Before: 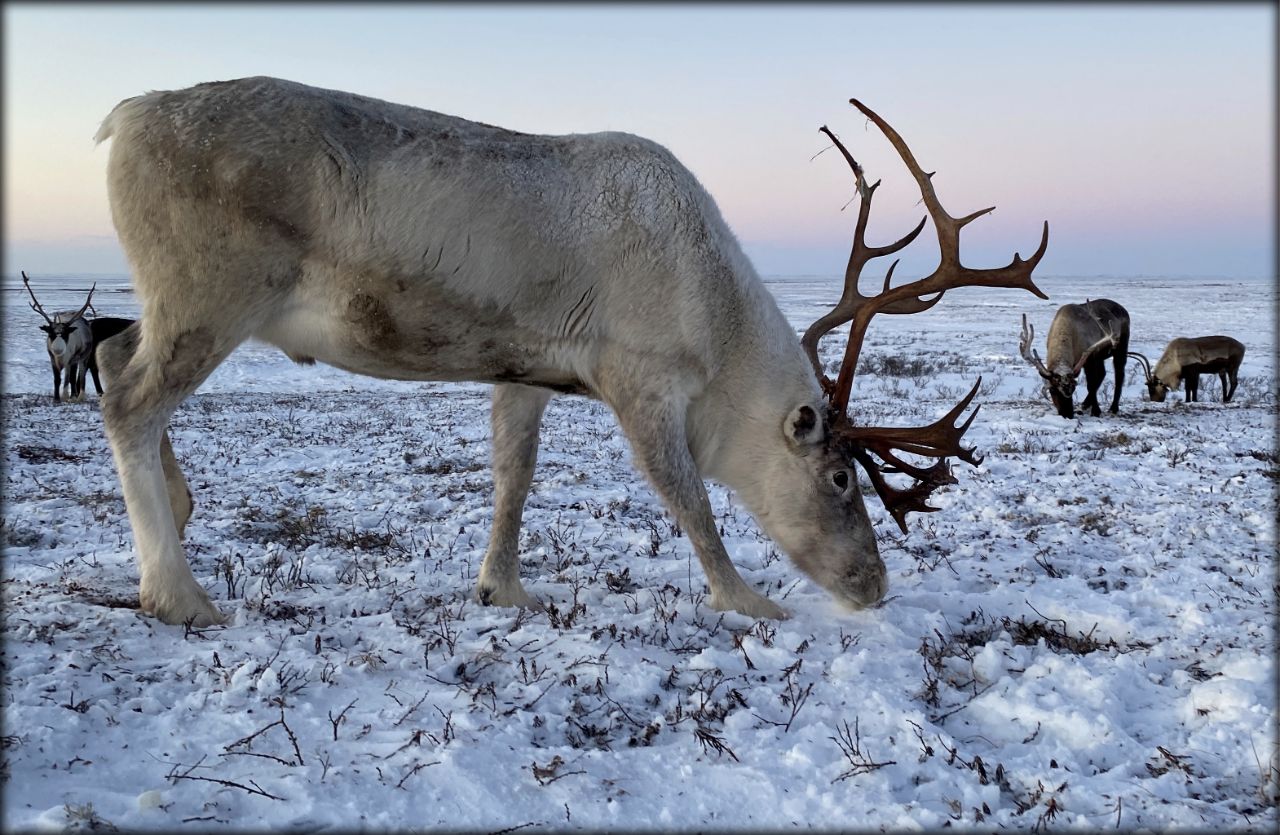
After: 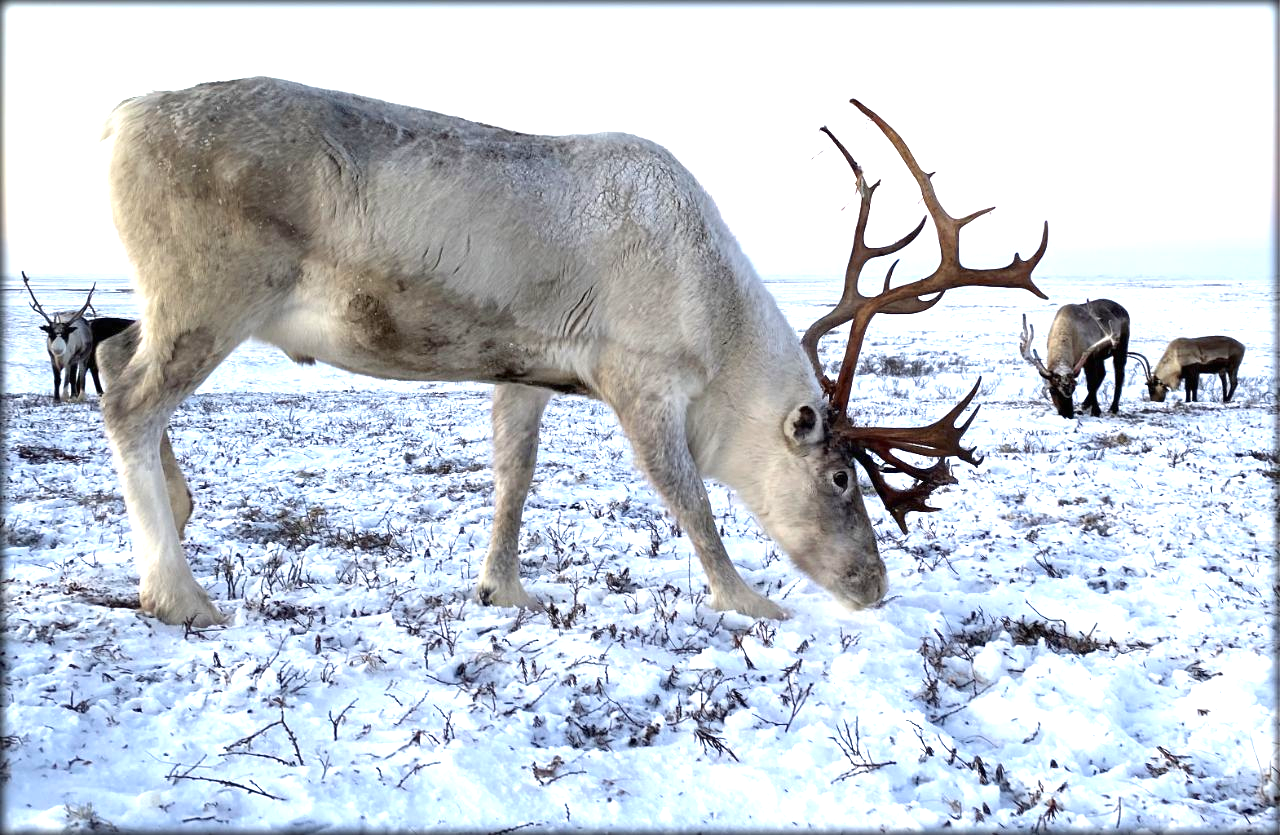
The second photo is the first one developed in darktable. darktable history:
exposure: black level correction 0, exposure 1.379 EV, compensate highlight preservation false
